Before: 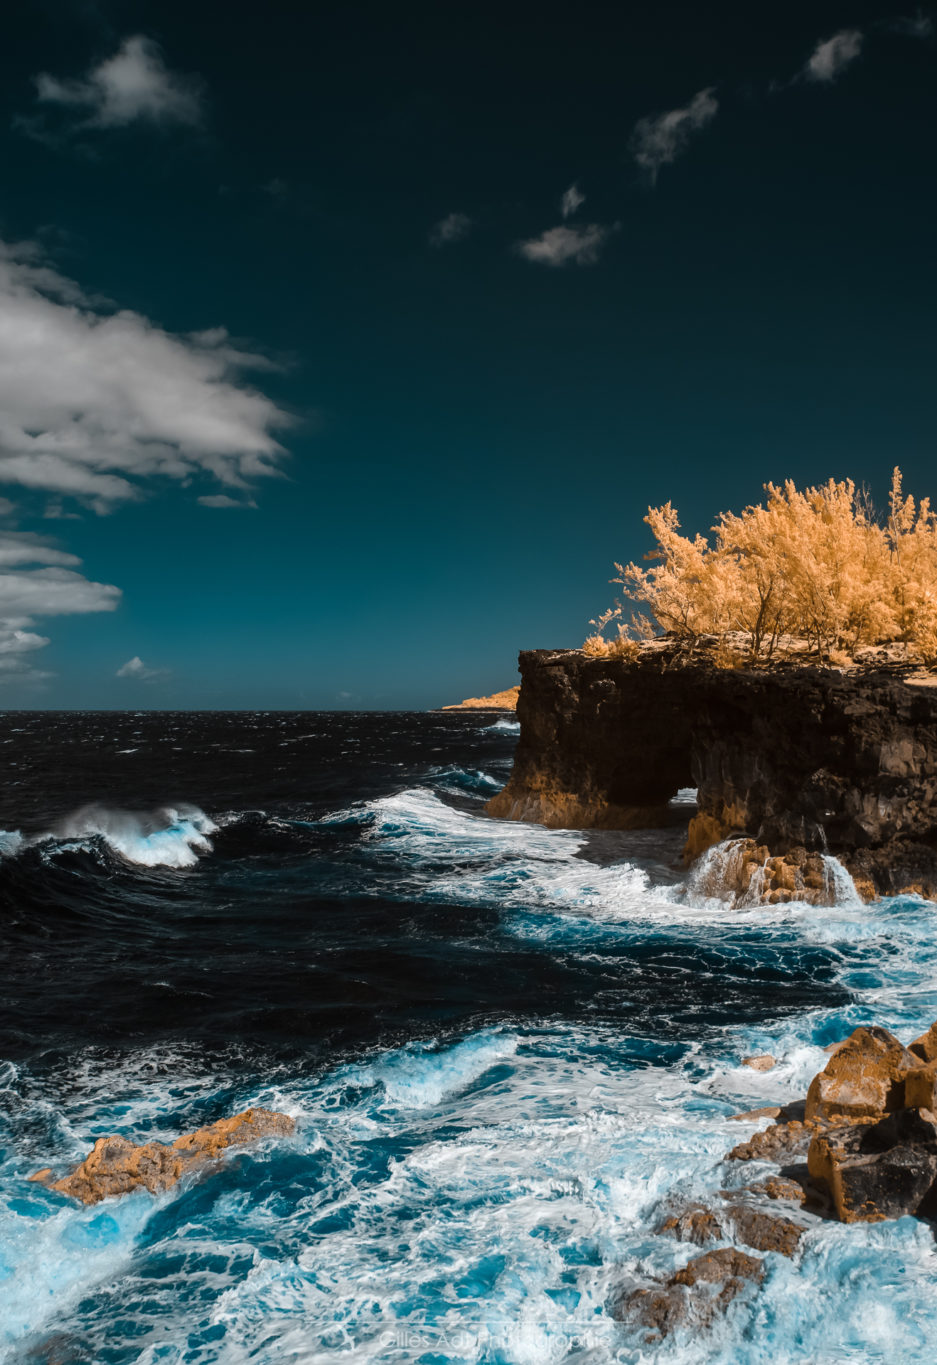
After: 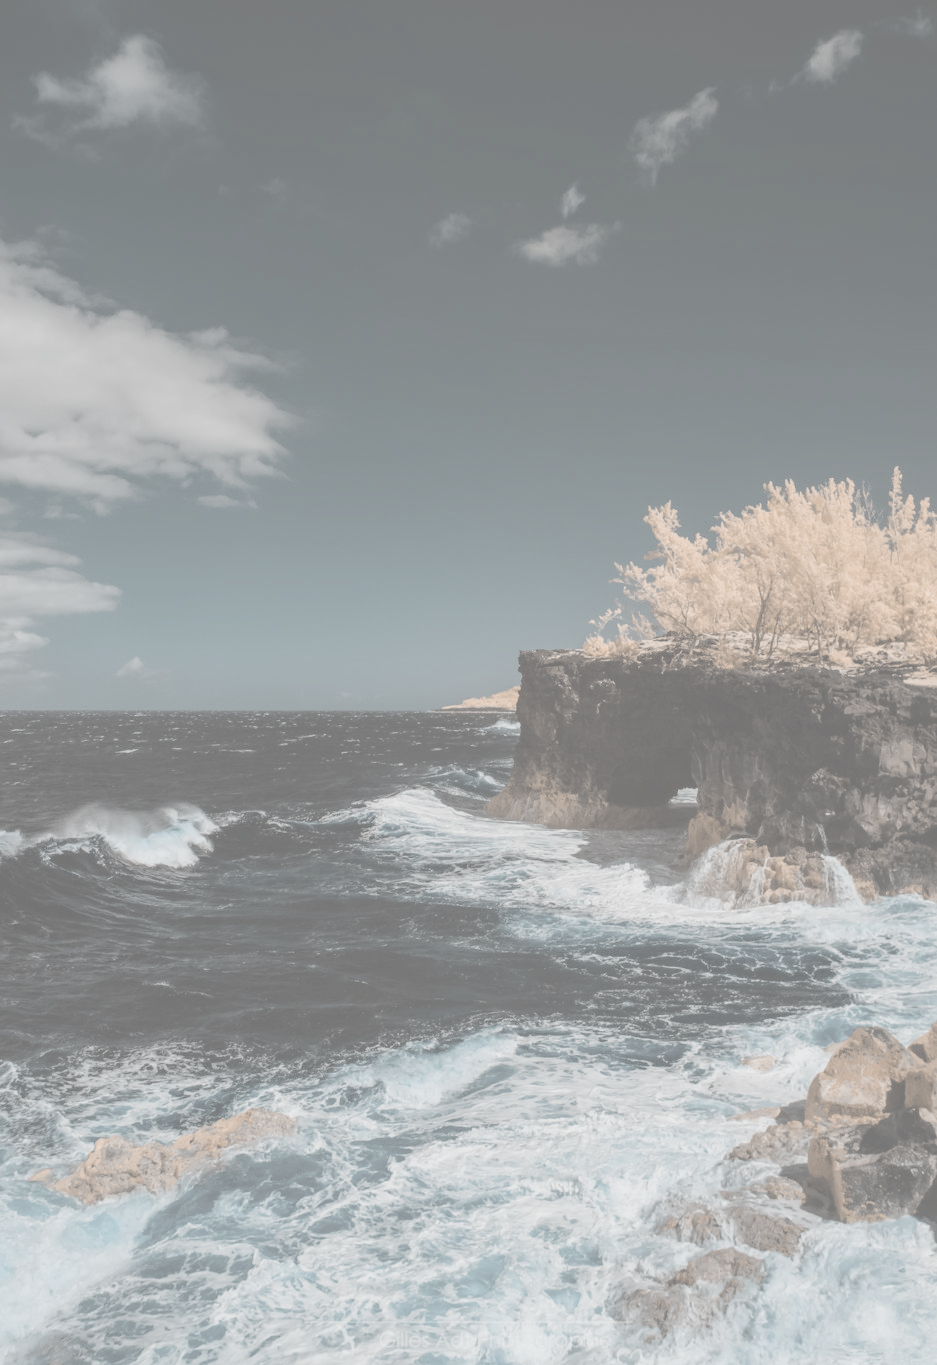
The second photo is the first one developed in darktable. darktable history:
contrast brightness saturation: contrast -0.32, brightness 0.736, saturation -0.76
